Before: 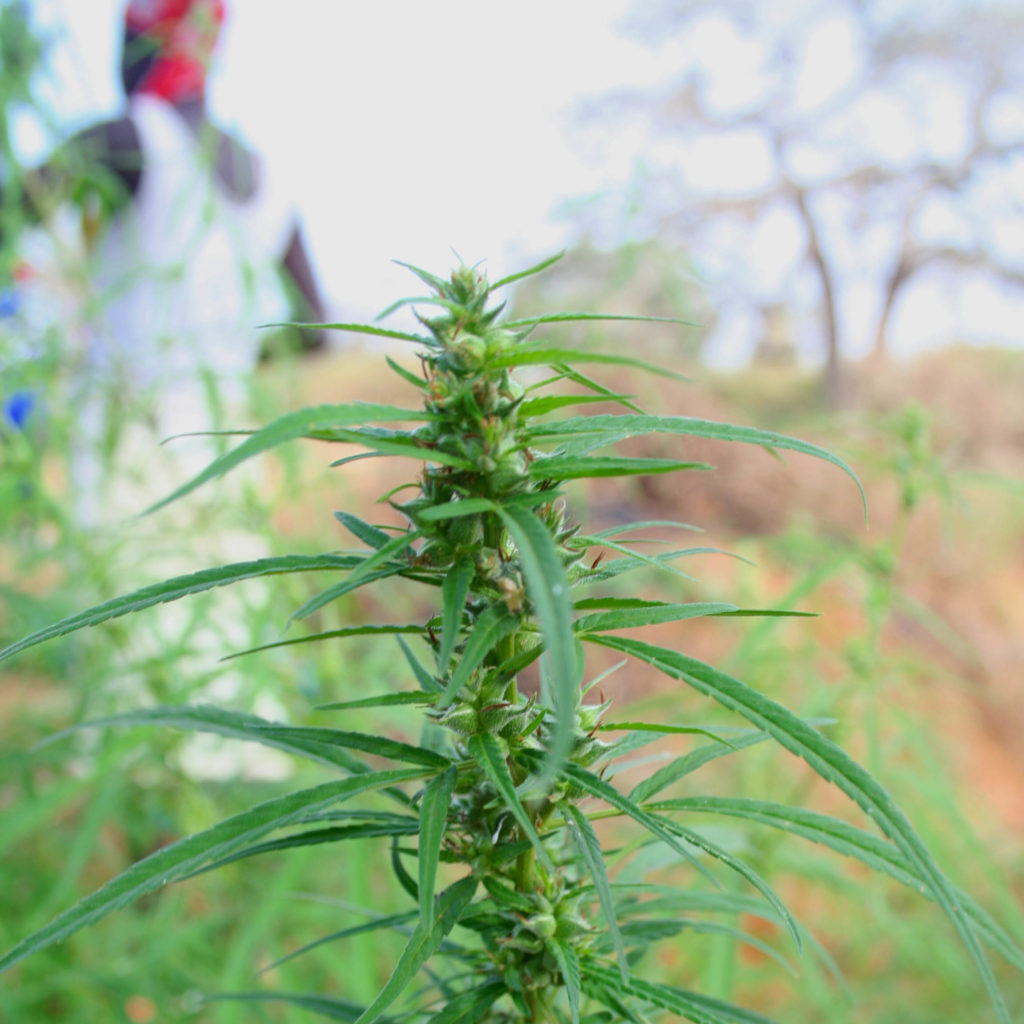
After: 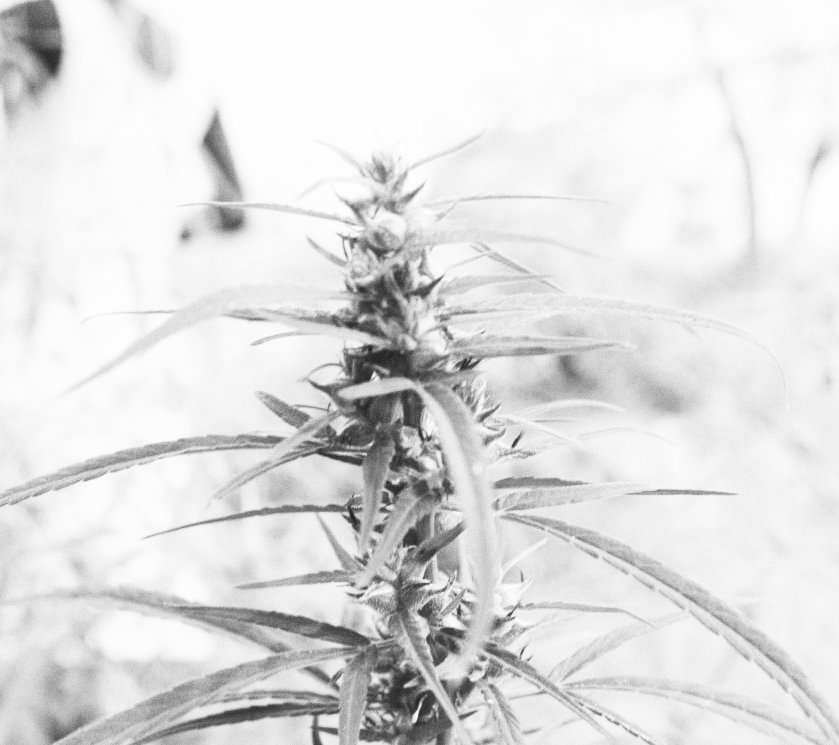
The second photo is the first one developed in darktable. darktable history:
contrast brightness saturation: contrast 0.53, brightness 0.47, saturation -1
grain: coarseness 0.09 ISO
crop: left 7.856%, top 11.836%, right 10.12%, bottom 15.387%
